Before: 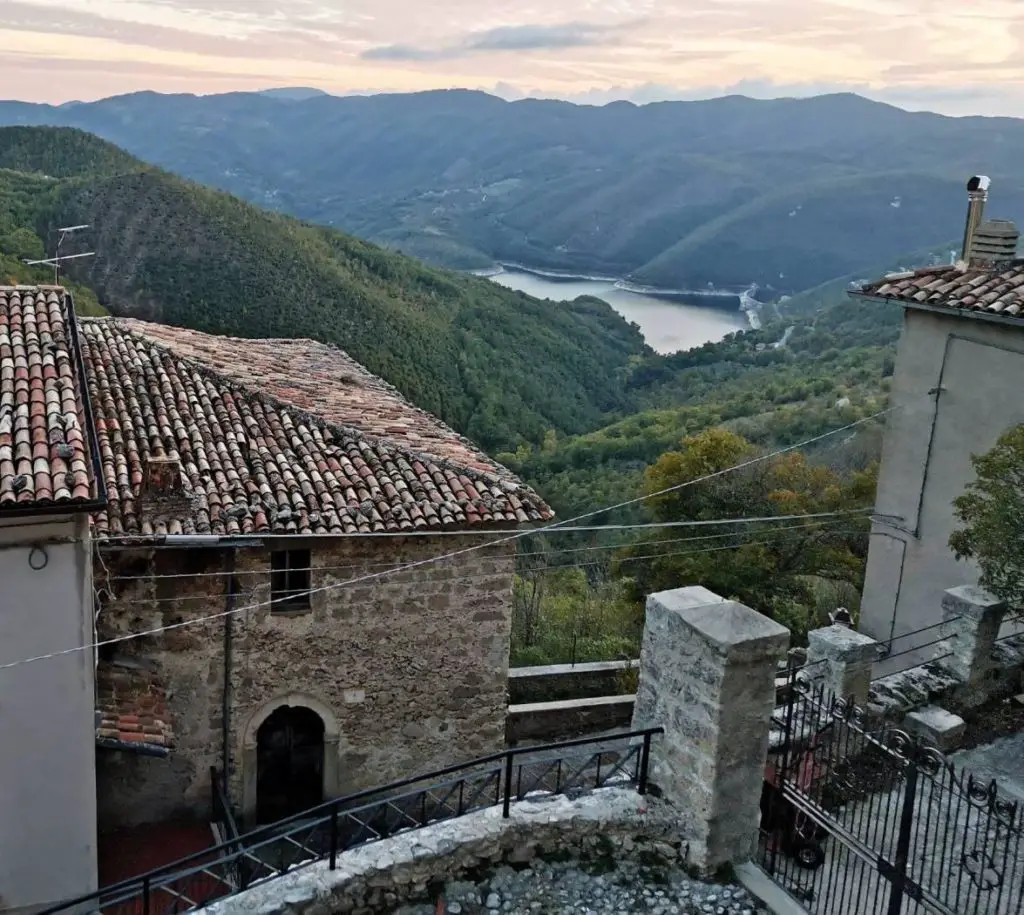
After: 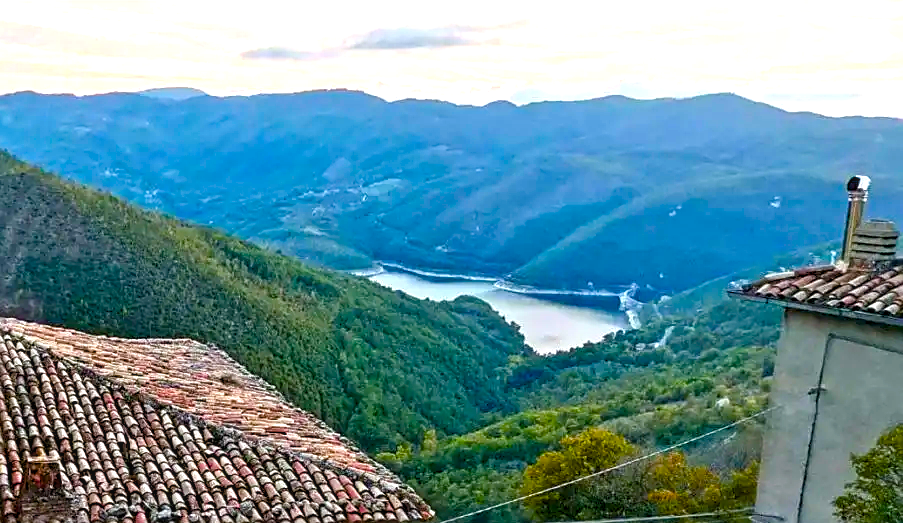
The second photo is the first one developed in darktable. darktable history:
sharpen: on, module defaults
crop and rotate: left 11.812%, bottom 42.776%
color balance rgb: linear chroma grading › global chroma 25%, perceptual saturation grading › global saturation 45%, perceptual saturation grading › highlights -50%, perceptual saturation grading › shadows 30%, perceptual brilliance grading › global brilliance 18%, global vibrance 40%
local contrast: on, module defaults
